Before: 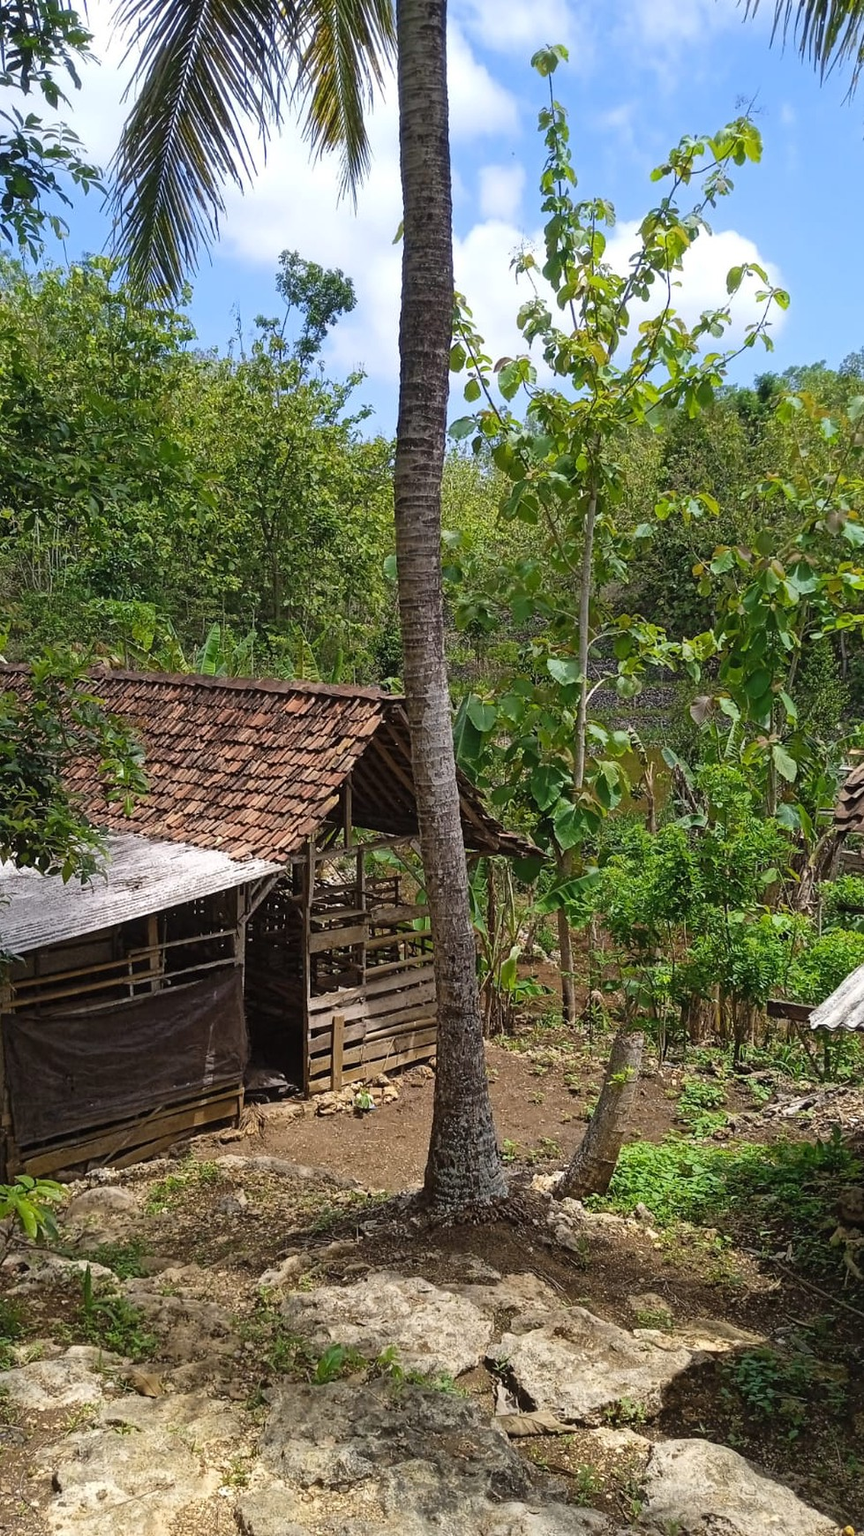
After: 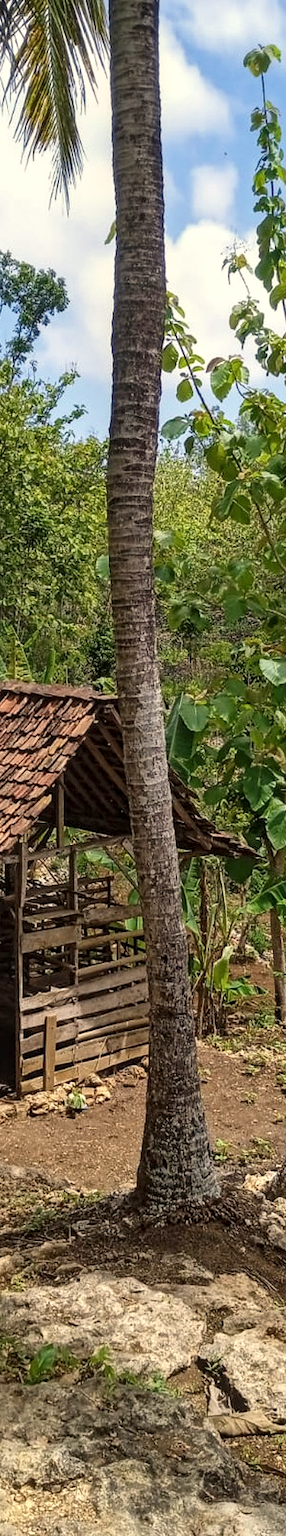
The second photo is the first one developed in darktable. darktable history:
crop: left 33.36%, right 33.36%
local contrast: detail 130%
white balance: red 1.045, blue 0.932
